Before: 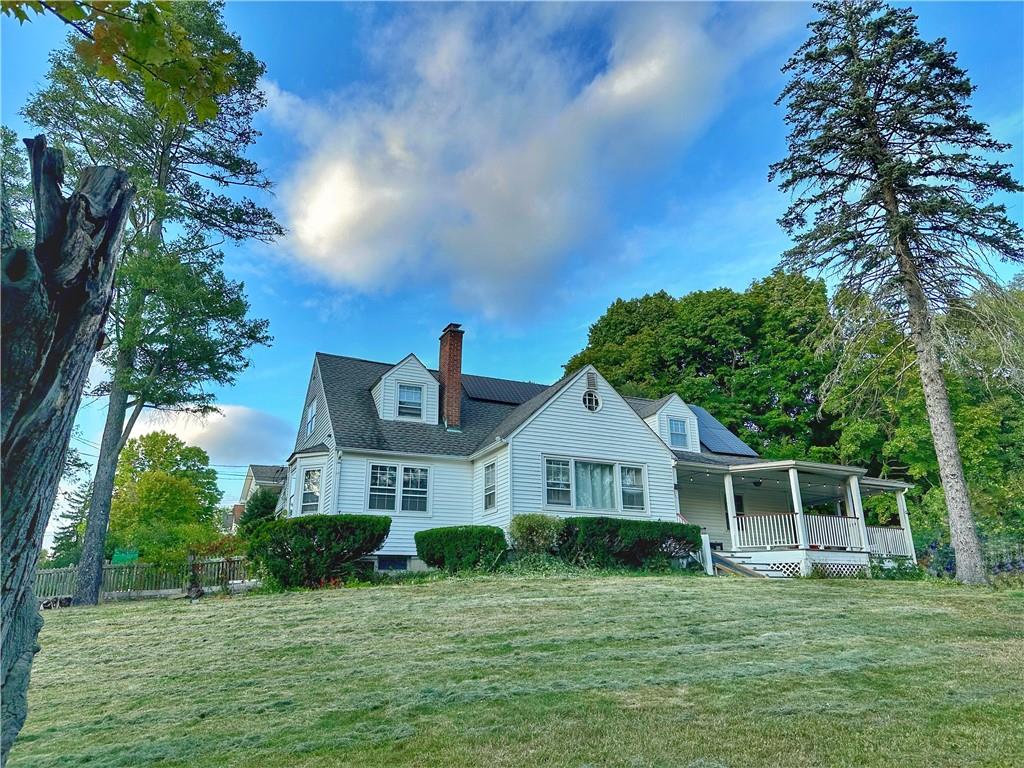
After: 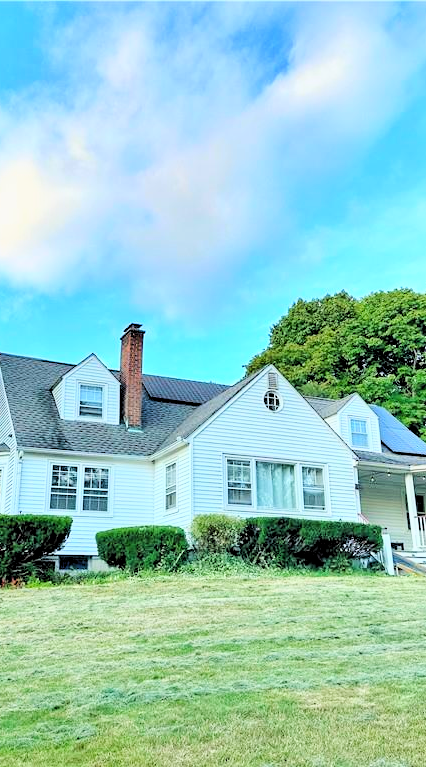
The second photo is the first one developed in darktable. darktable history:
crop: left 31.229%, right 27.105%
rgb levels: levels [[0.013, 0.434, 0.89], [0, 0.5, 1], [0, 0.5, 1]]
base curve: curves: ch0 [(0, 0) (0.025, 0.046) (0.112, 0.277) (0.467, 0.74) (0.814, 0.929) (1, 0.942)]
